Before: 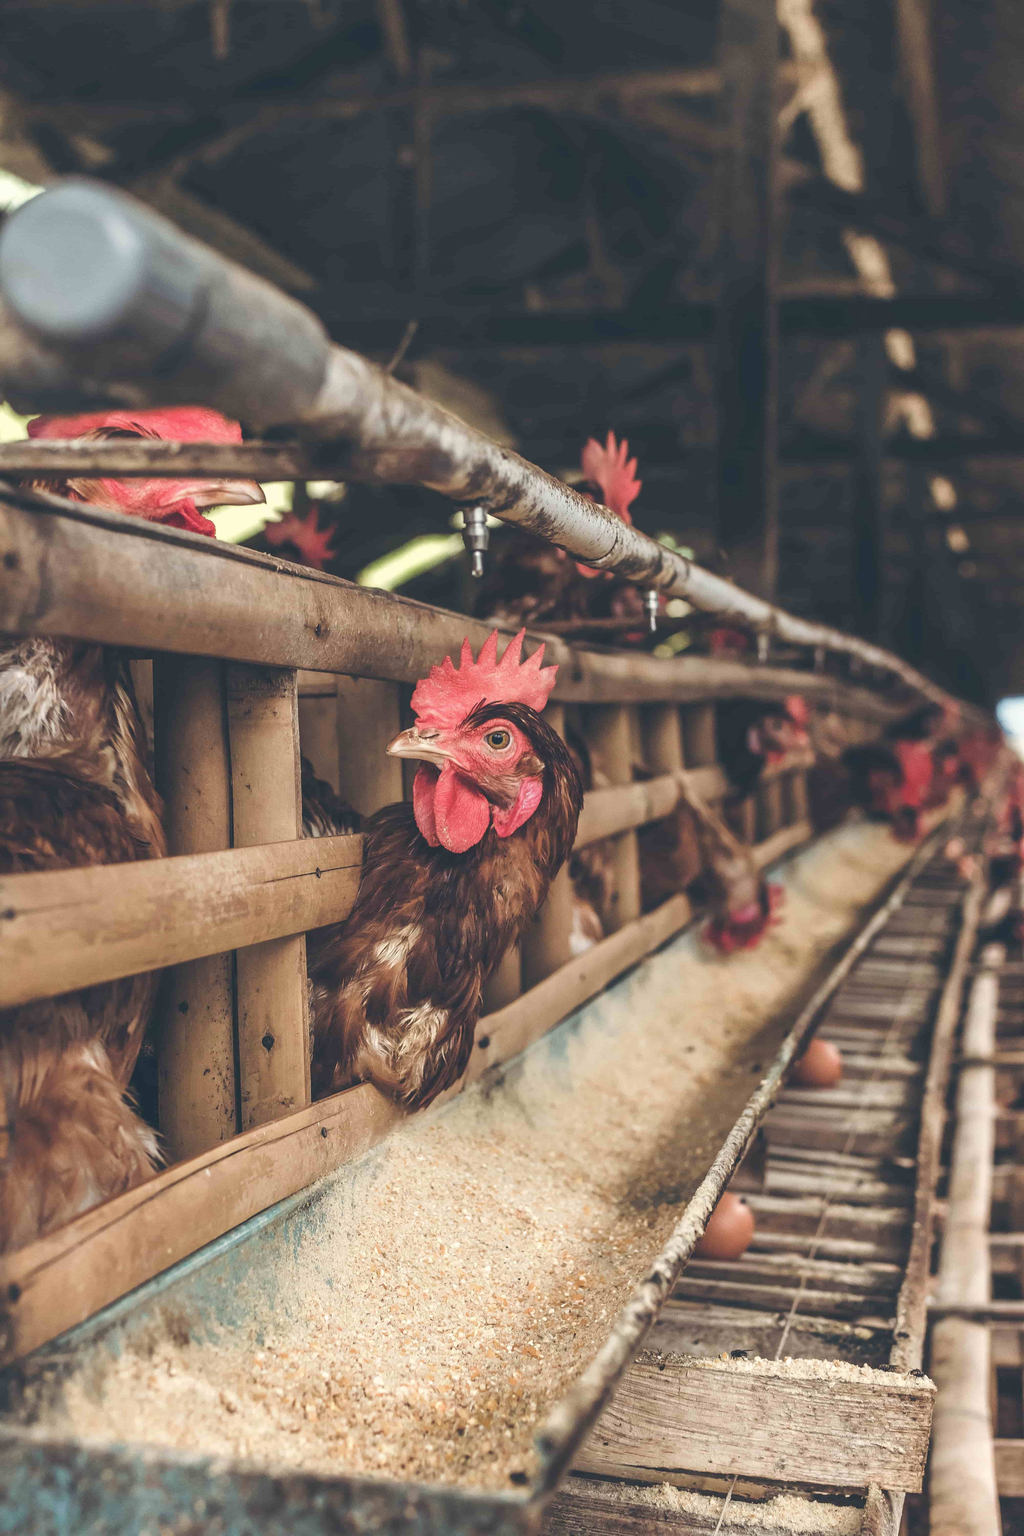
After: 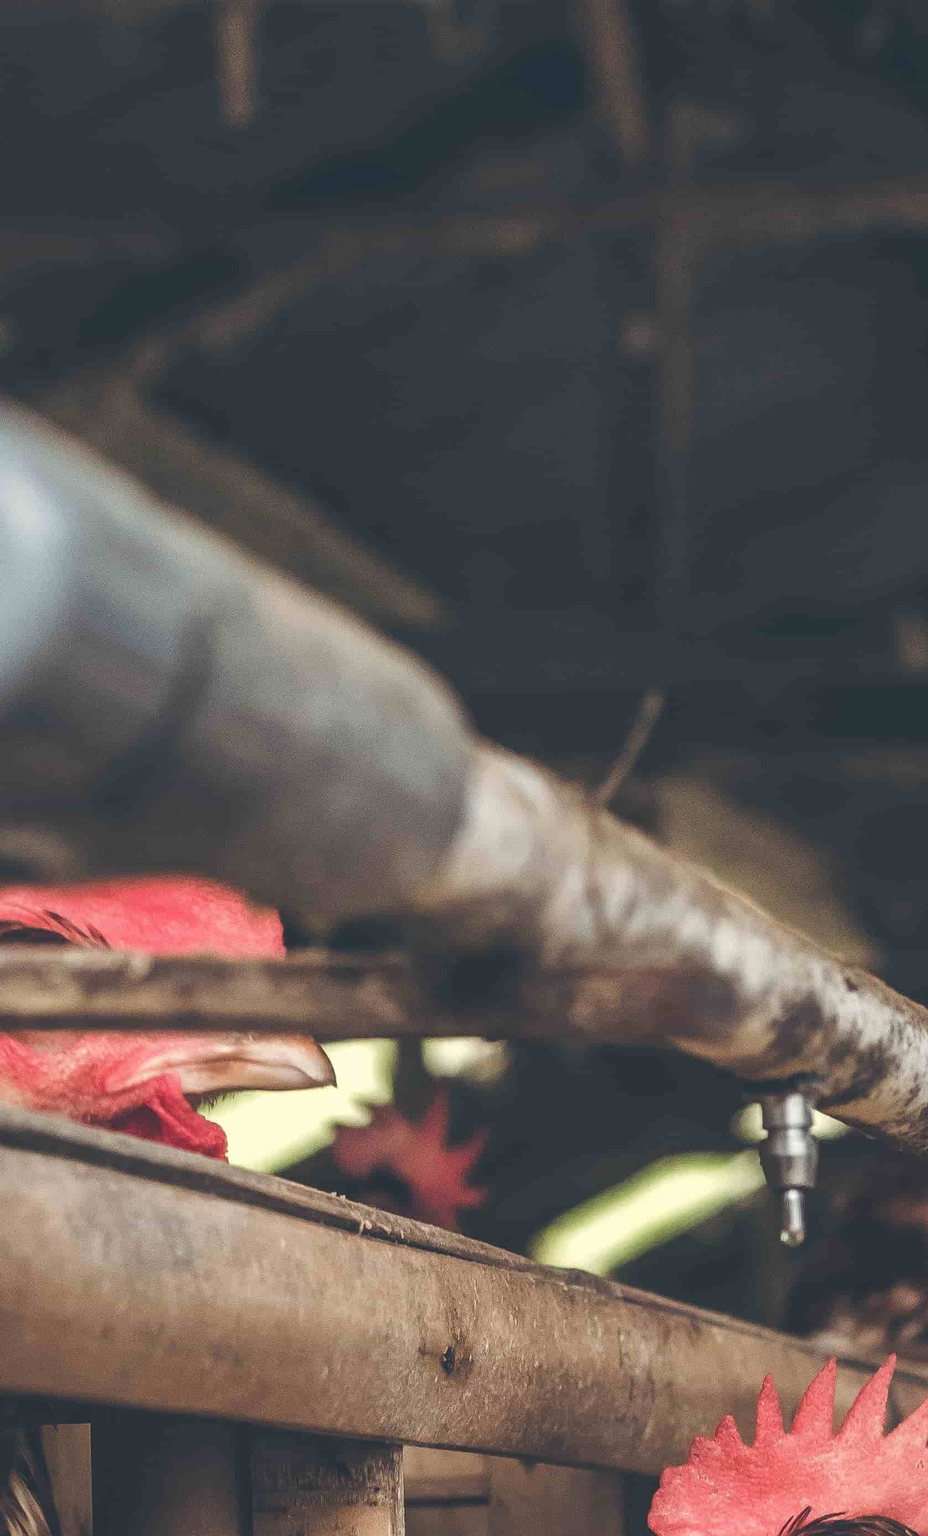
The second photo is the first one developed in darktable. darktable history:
crop and rotate: left 10.817%, top 0.062%, right 47.194%, bottom 53.626%
